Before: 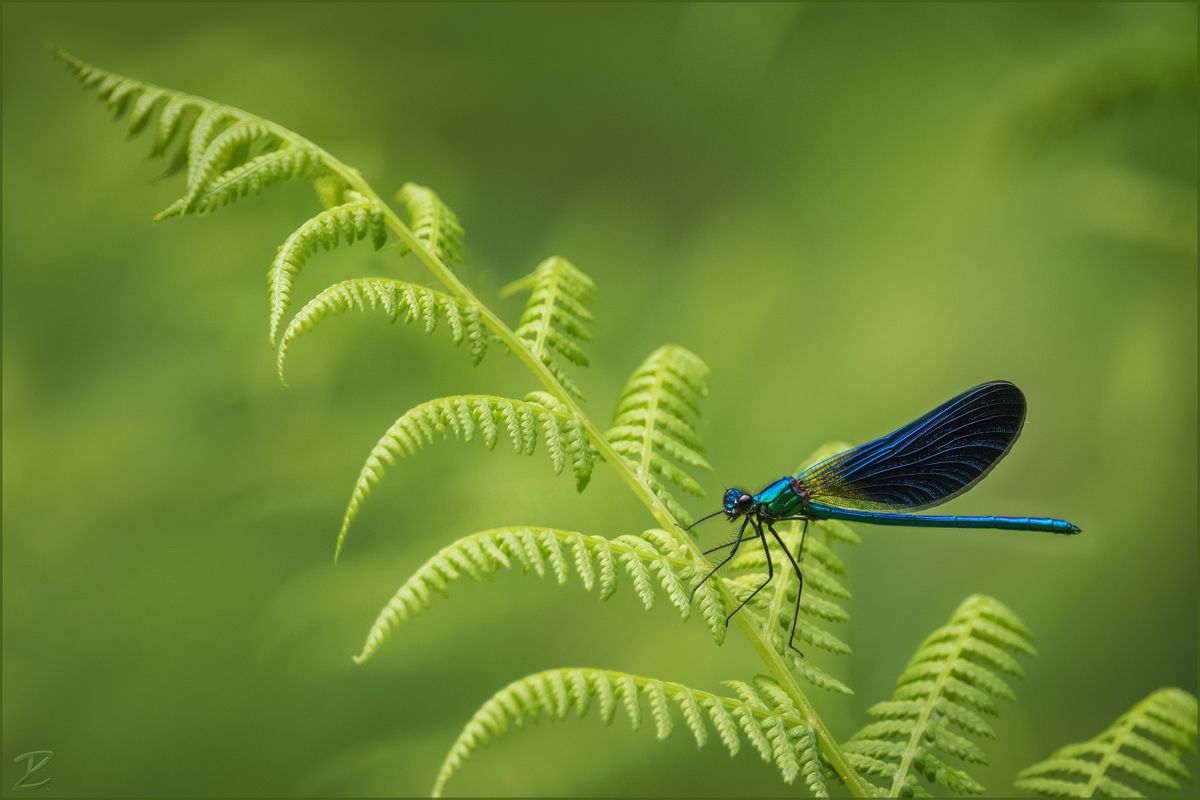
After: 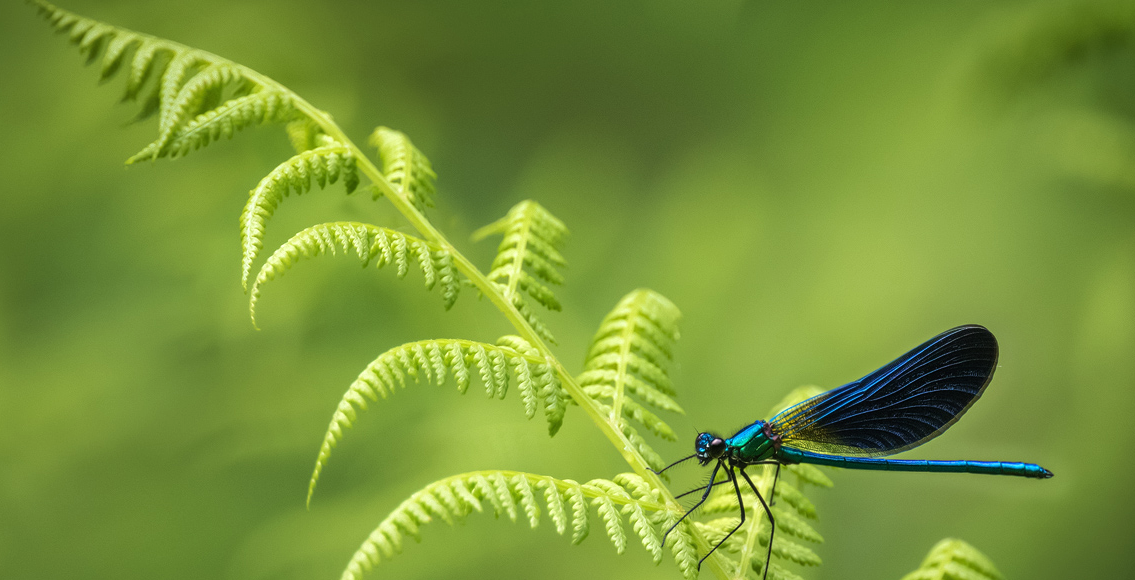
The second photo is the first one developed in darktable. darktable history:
tone equalizer: -8 EV -0.381 EV, -7 EV -0.422 EV, -6 EV -0.351 EV, -5 EV -0.191 EV, -3 EV 0.242 EV, -2 EV 0.304 EV, -1 EV 0.412 EV, +0 EV 0.441 EV, edges refinement/feathering 500, mask exposure compensation -1.57 EV, preserve details no
crop: left 2.404%, top 7.113%, right 2.998%, bottom 20.305%
